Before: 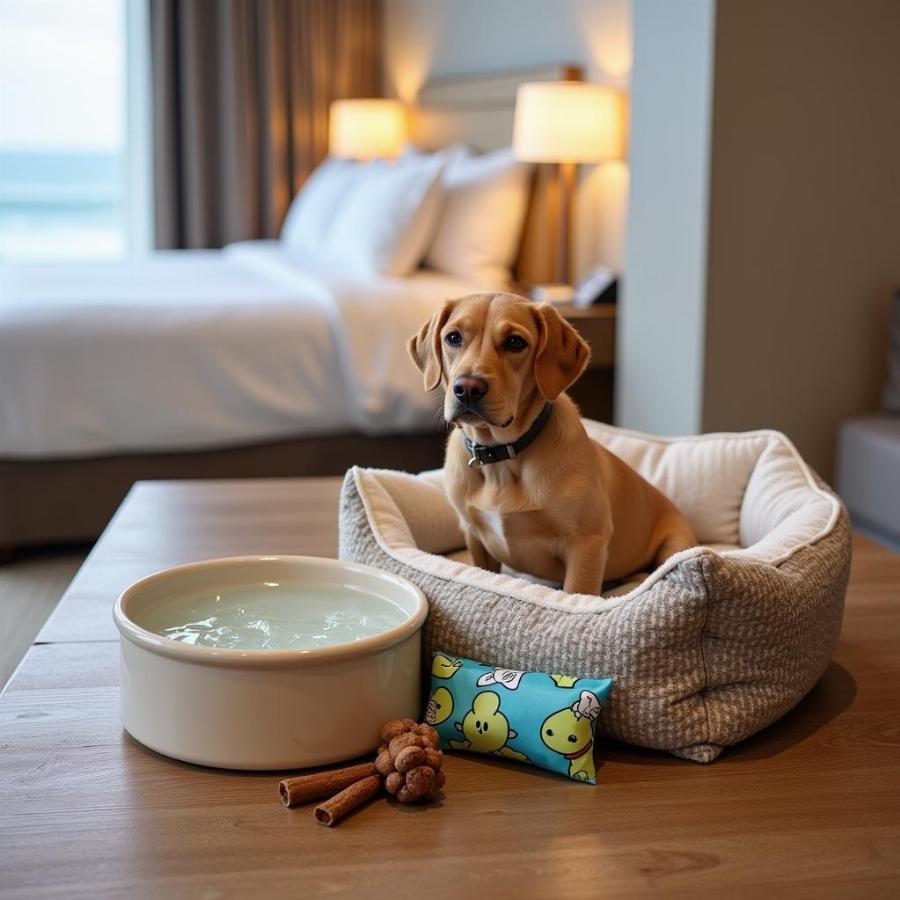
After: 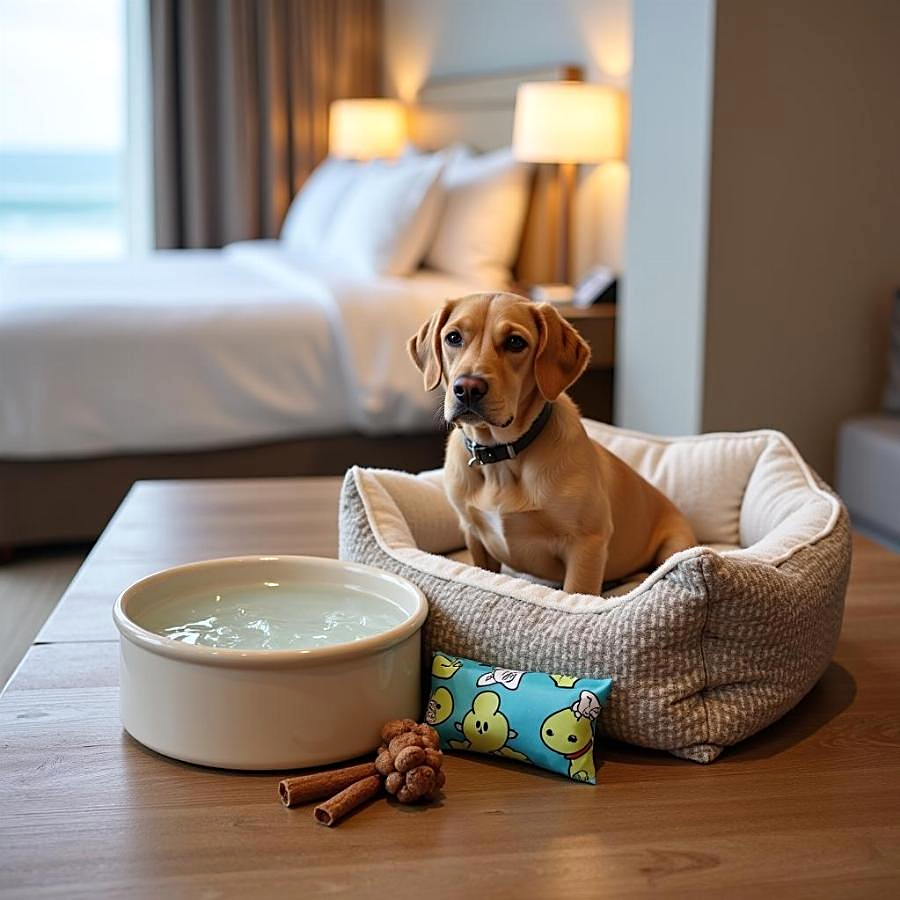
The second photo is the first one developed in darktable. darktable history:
exposure: exposure 0.081 EV, compensate exposure bias true, compensate highlight preservation false
sharpen: on, module defaults
